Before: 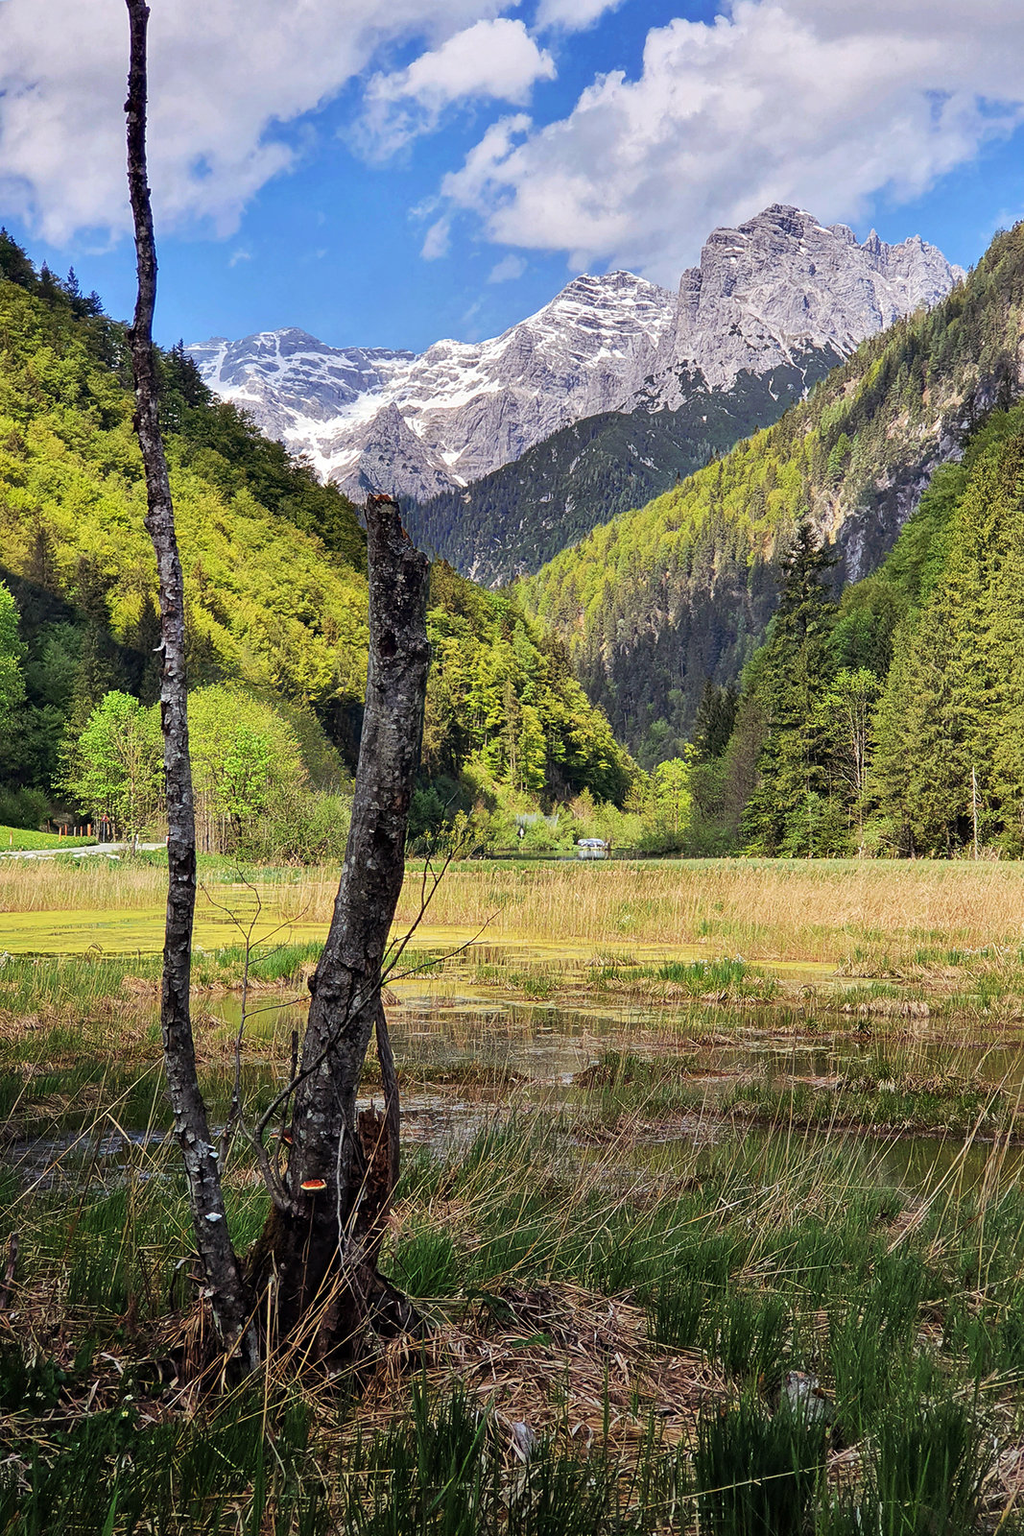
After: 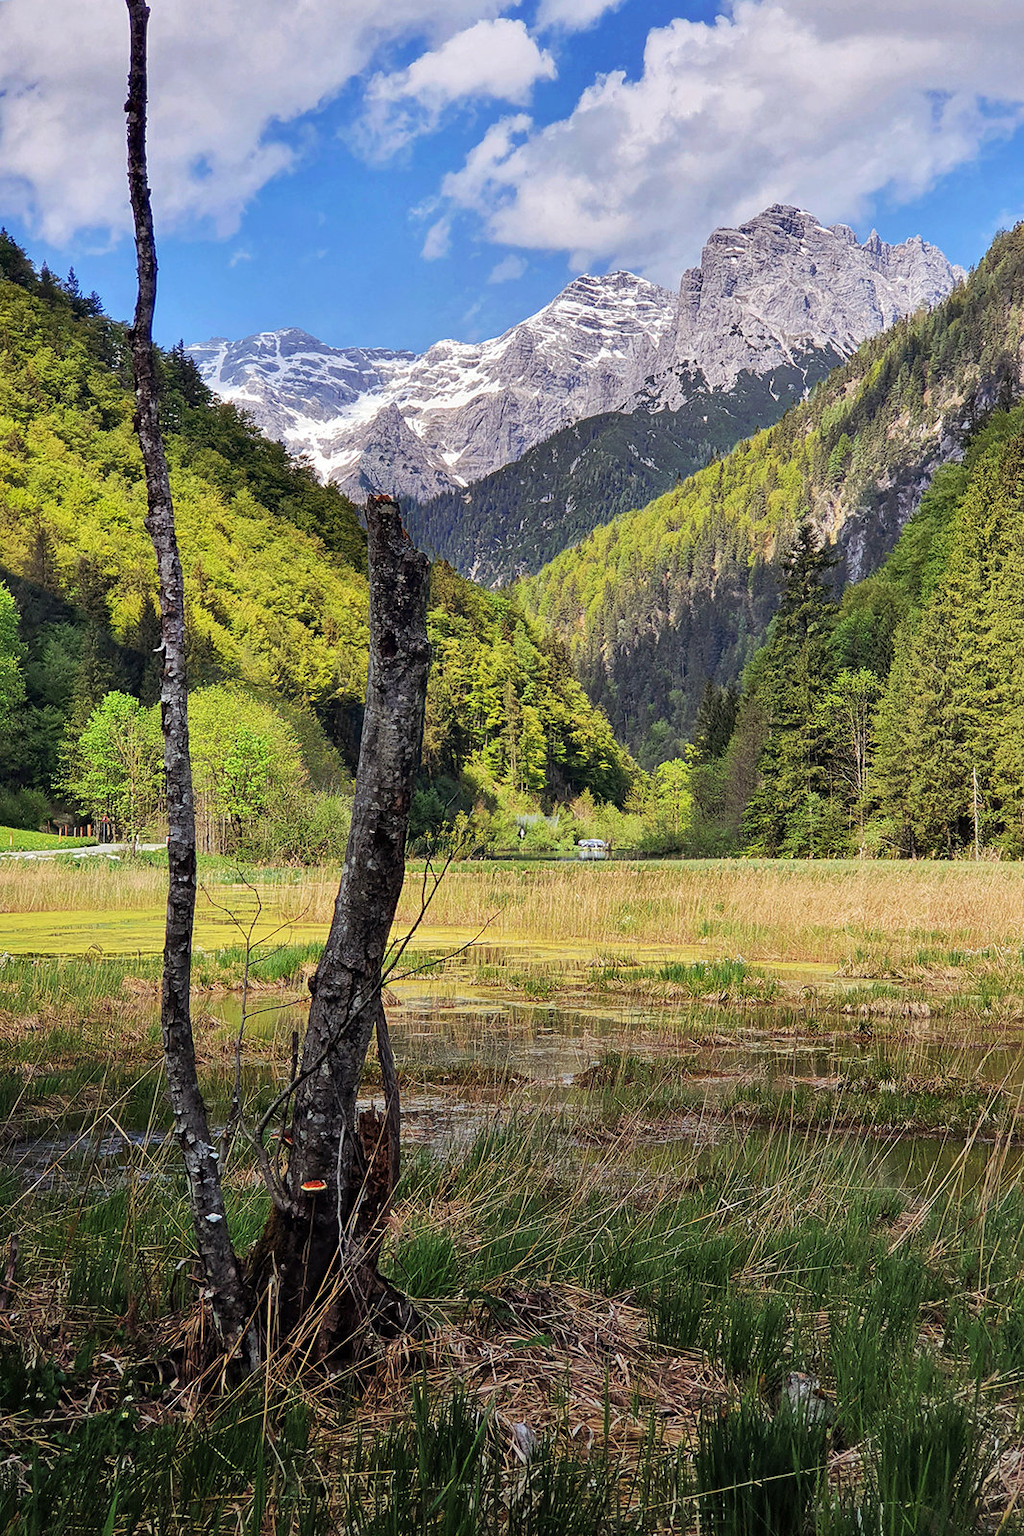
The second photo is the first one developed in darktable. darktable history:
shadows and highlights: shadows 24.82, highlights -25.12
crop and rotate: left 0.078%, bottom 0.008%
